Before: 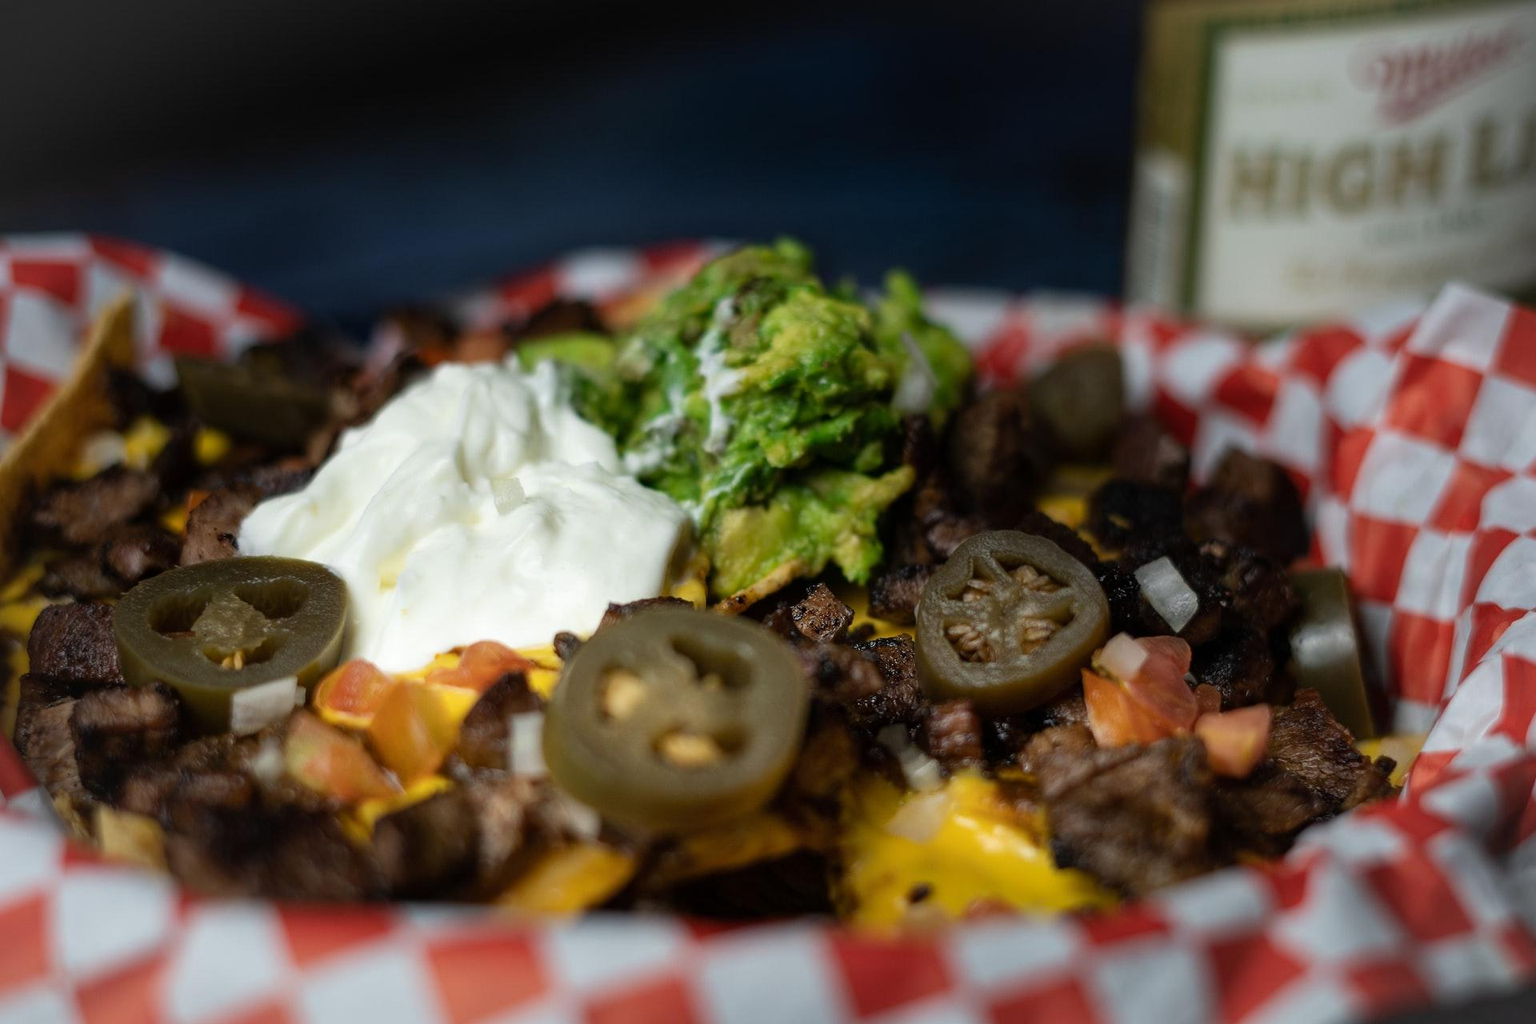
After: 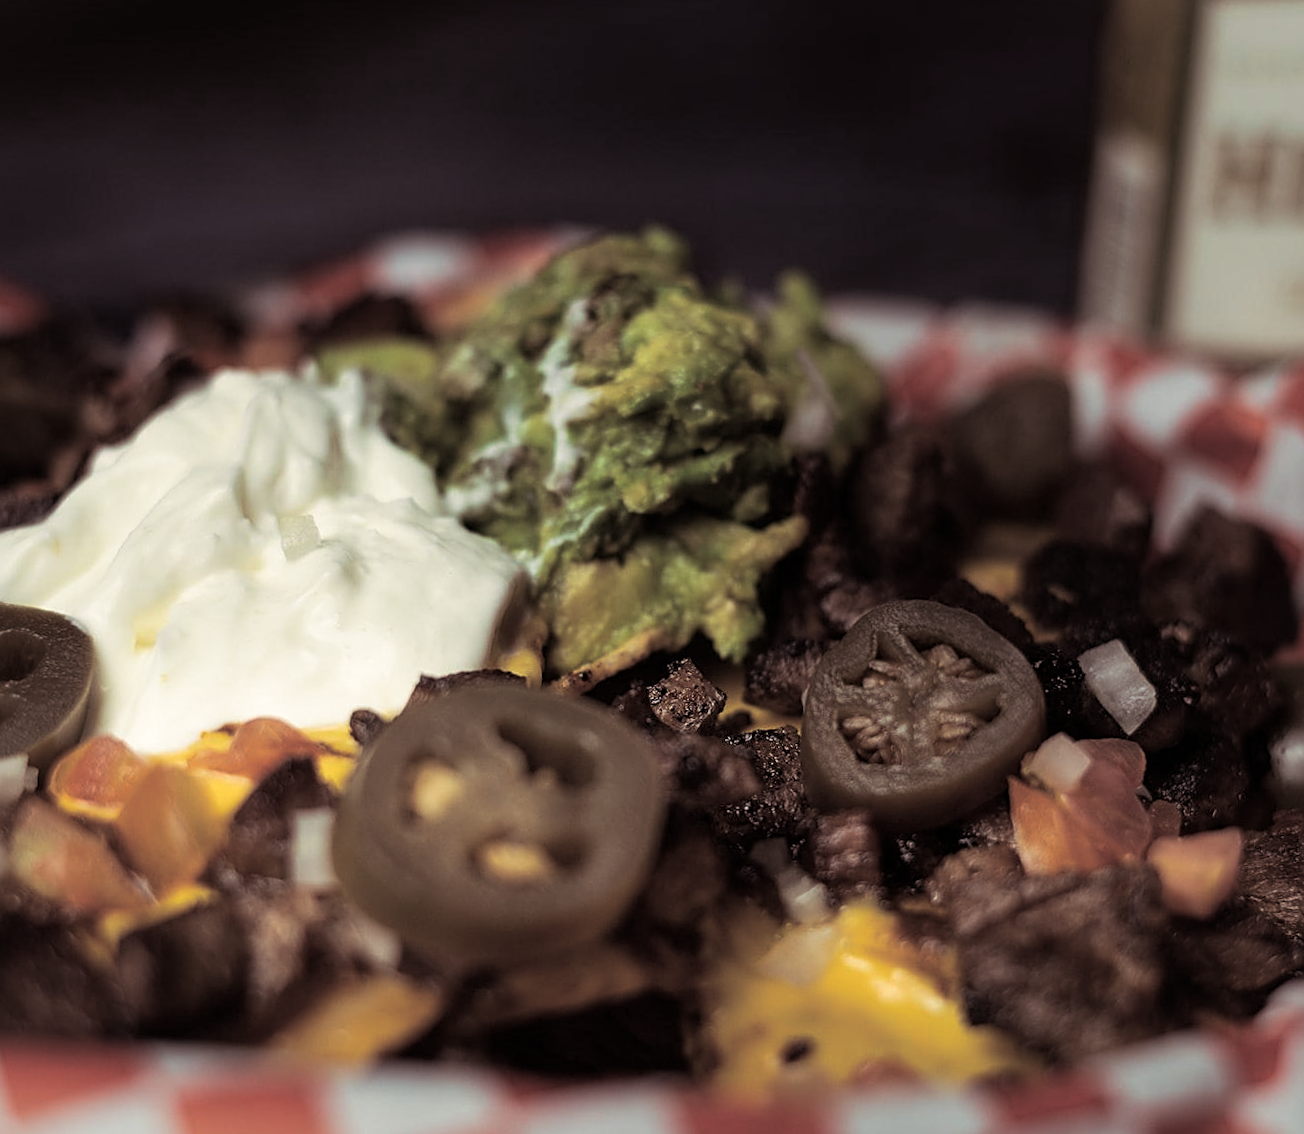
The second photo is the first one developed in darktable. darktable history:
split-toning: shadows › saturation 0.24, highlights › hue 54°, highlights › saturation 0.24
sharpen: on, module defaults
rotate and perspective: rotation -1.42°, crop left 0.016, crop right 0.984, crop top 0.035, crop bottom 0.965
white balance: red 1.045, blue 0.932
color contrast: green-magenta contrast 0.84, blue-yellow contrast 0.86
crop and rotate: angle -3.27°, left 14.277%, top 0.028%, right 10.766%, bottom 0.028%
